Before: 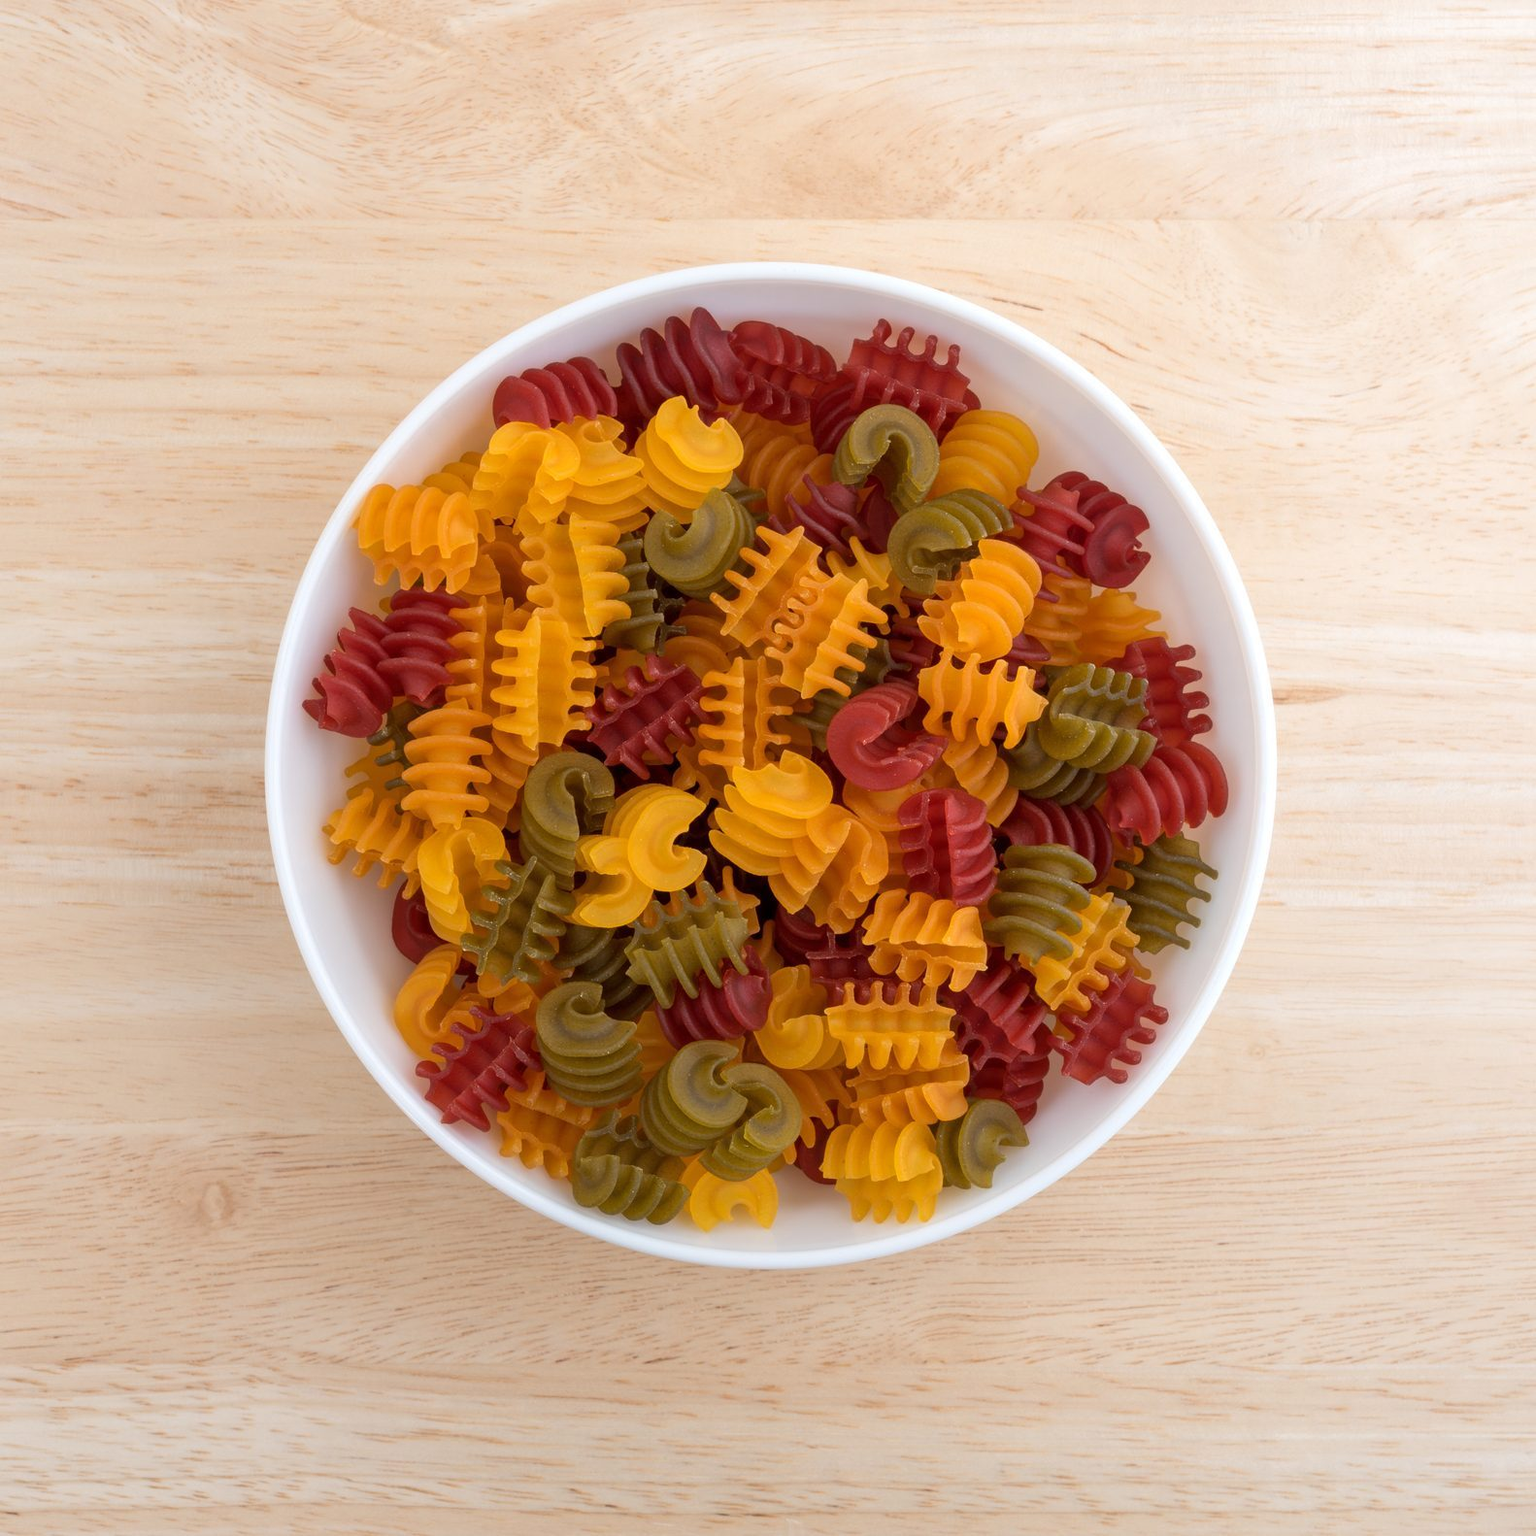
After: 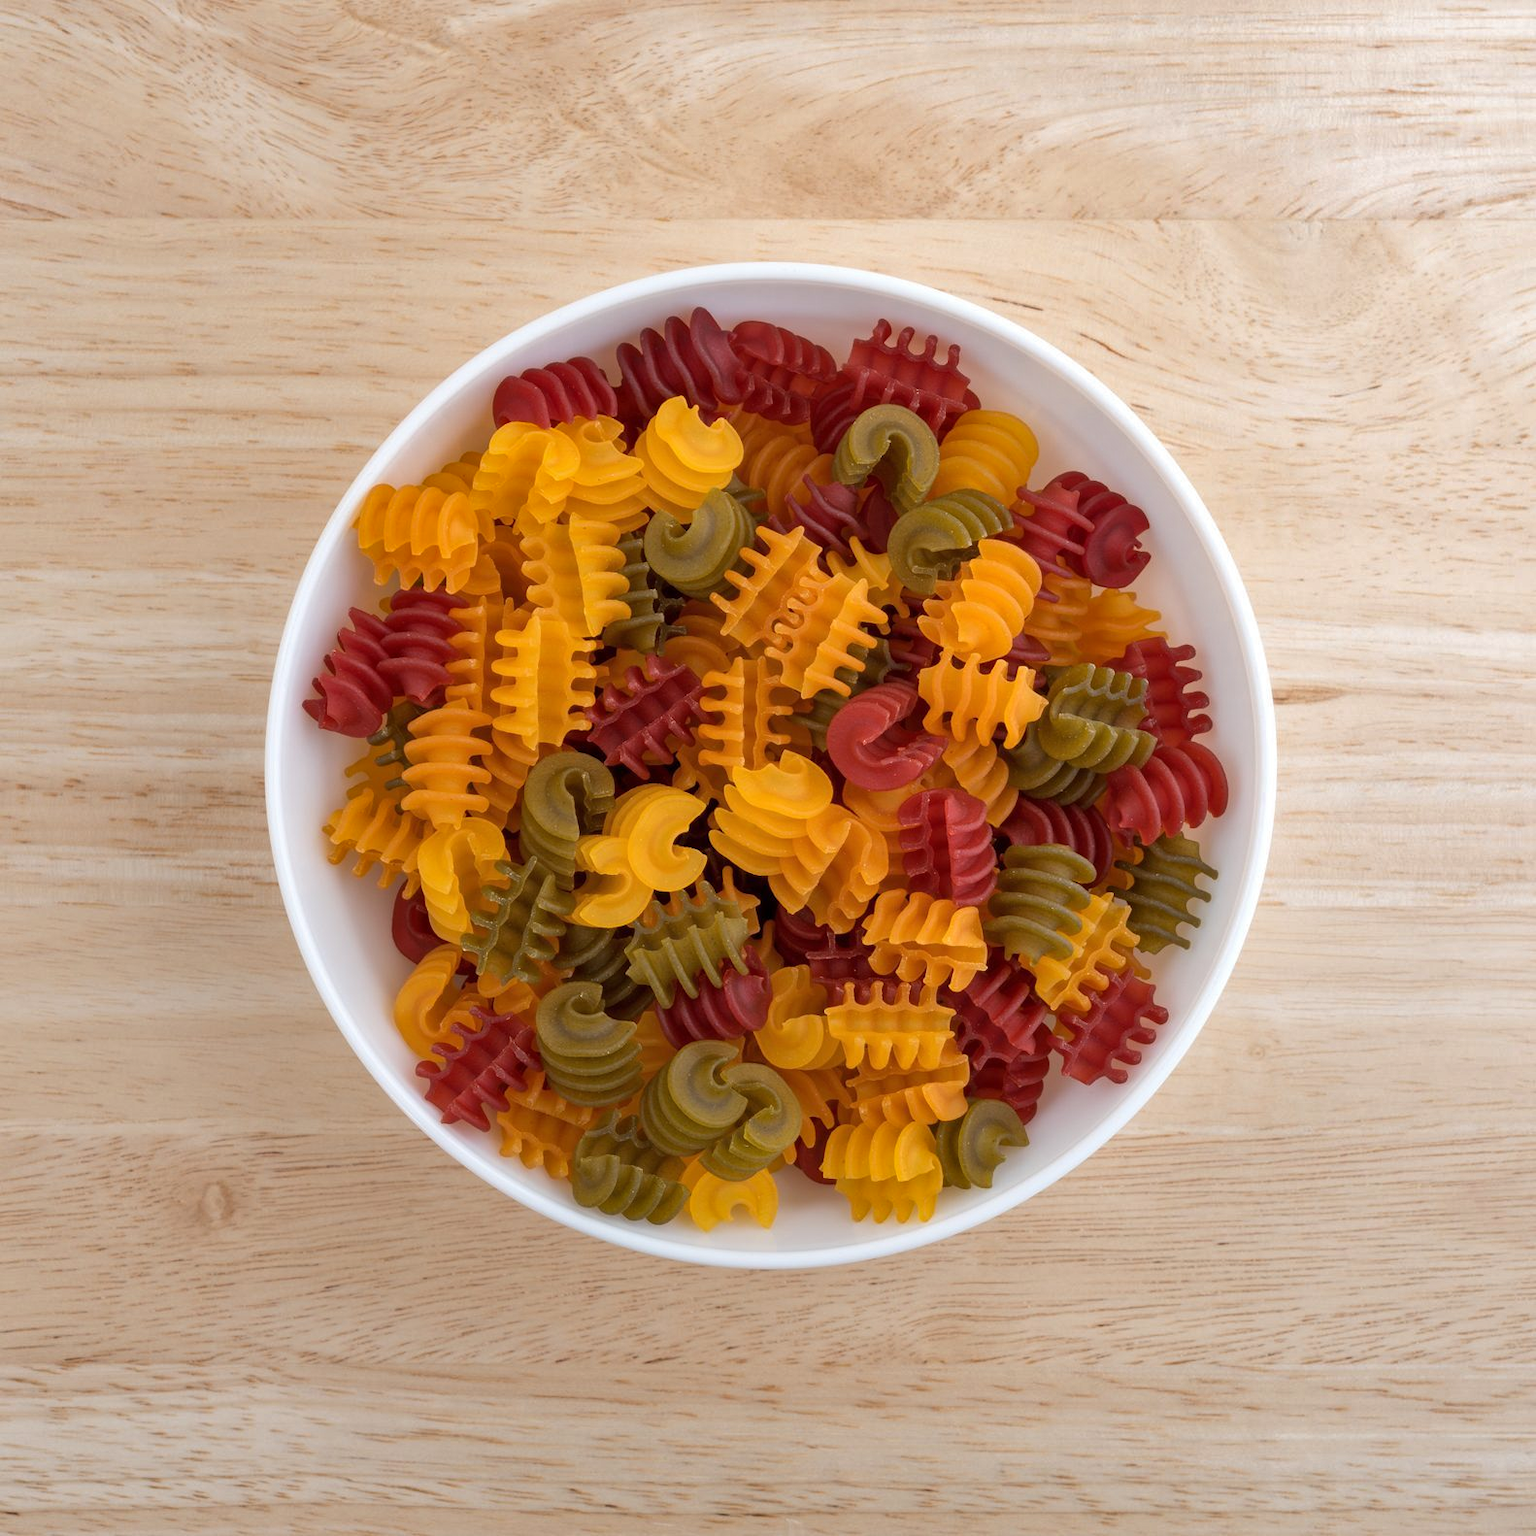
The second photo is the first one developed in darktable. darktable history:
shadows and highlights: shadows 39.32, highlights -55.27, low approximation 0.01, soften with gaussian
